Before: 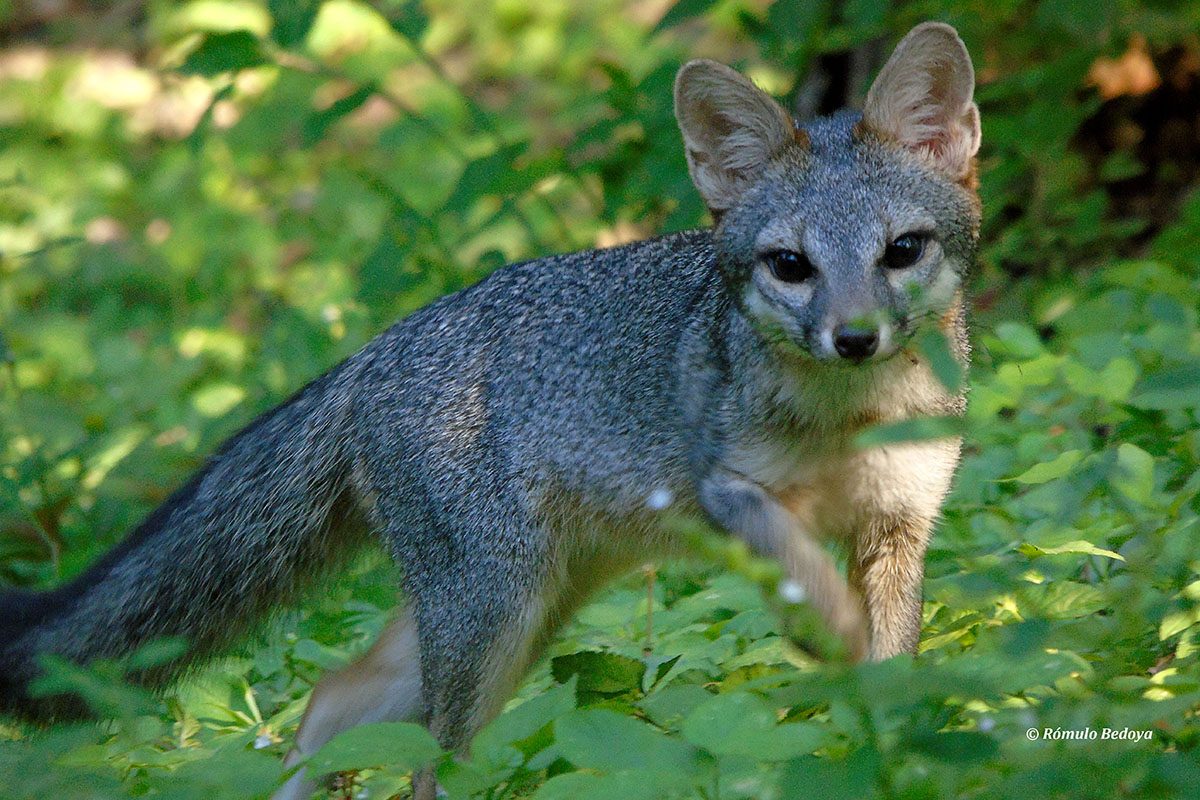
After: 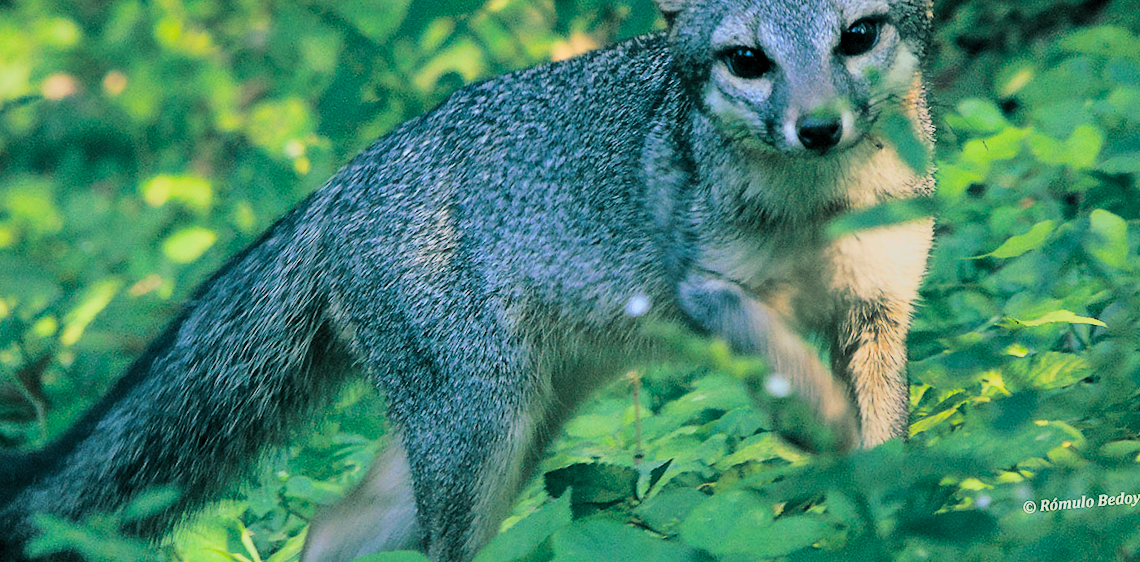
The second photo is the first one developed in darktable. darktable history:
exposure: black level correction 0.001, exposure -0.125 EV, compensate exposure bias true, compensate highlight preservation false
split-toning: shadows › hue 186.43°, highlights › hue 49.29°, compress 30.29%
base curve: curves: ch0 [(0, 0) (0.018, 0.026) (0.143, 0.37) (0.33, 0.731) (0.458, 0.853) (0.735, 0.965) (0.905, 0.986) (1, 1)]
tone equalizer: on, module defaults
crop and rotate: top 19.998%
rotate and perspective: rotation -5°, crop left 0.05, crop right 0.952, crop top 0.11, crop bottom 0.89
shadows and highlights: shadows 80.73, white point adjustment -9.07, highlights -61.46, soften with gaussian
